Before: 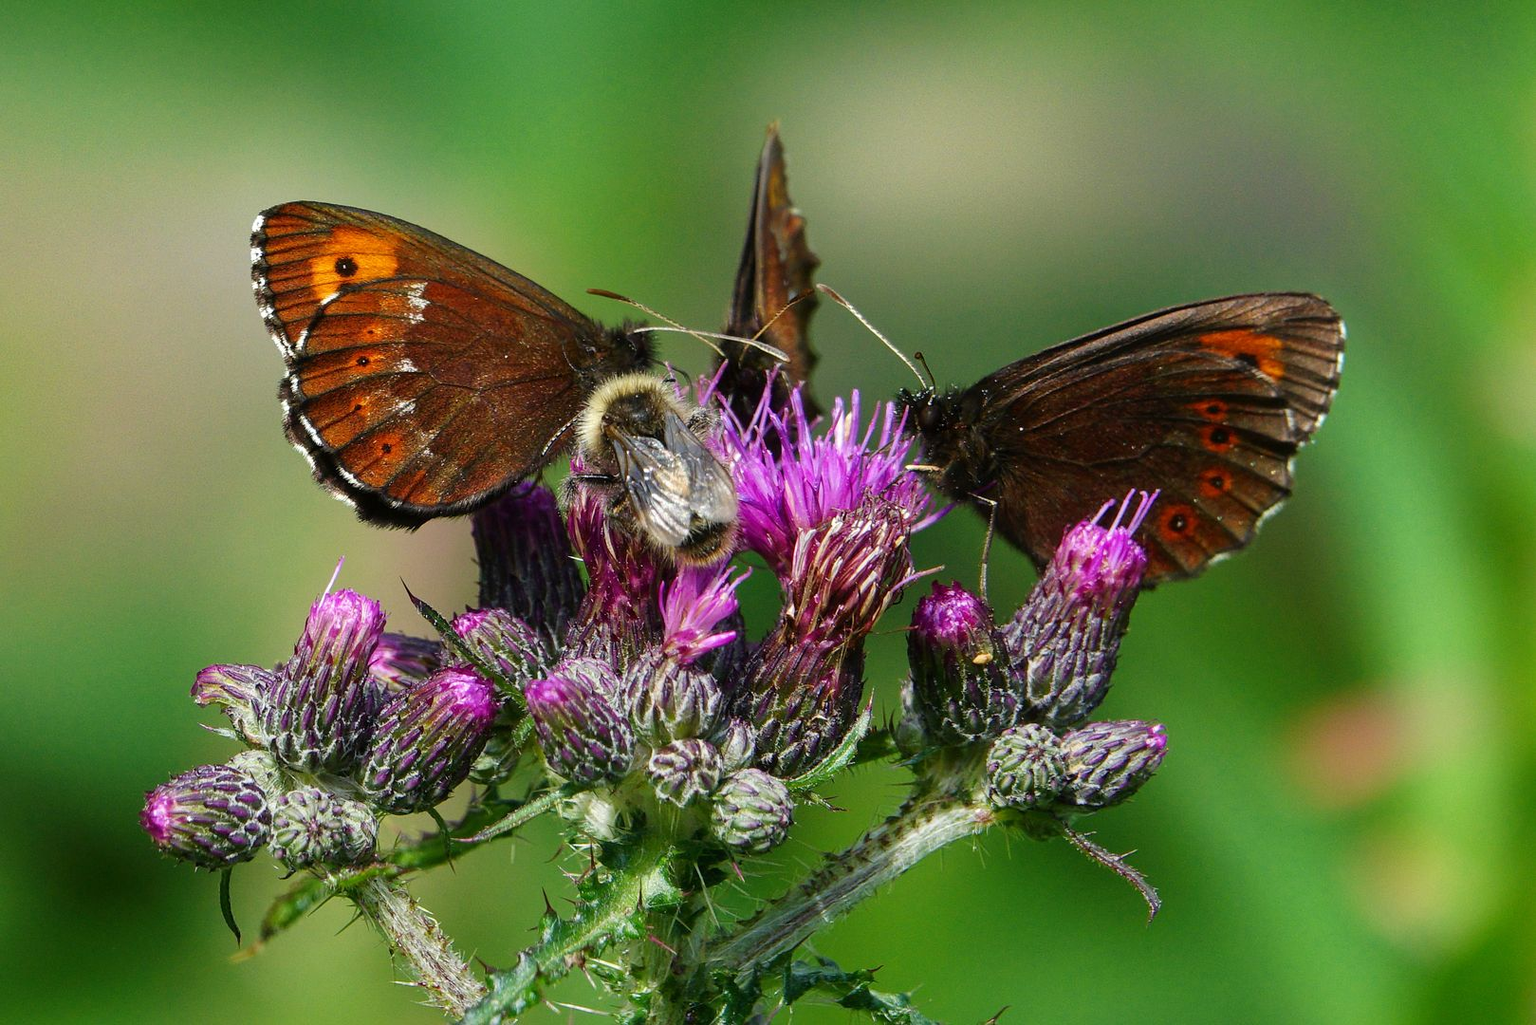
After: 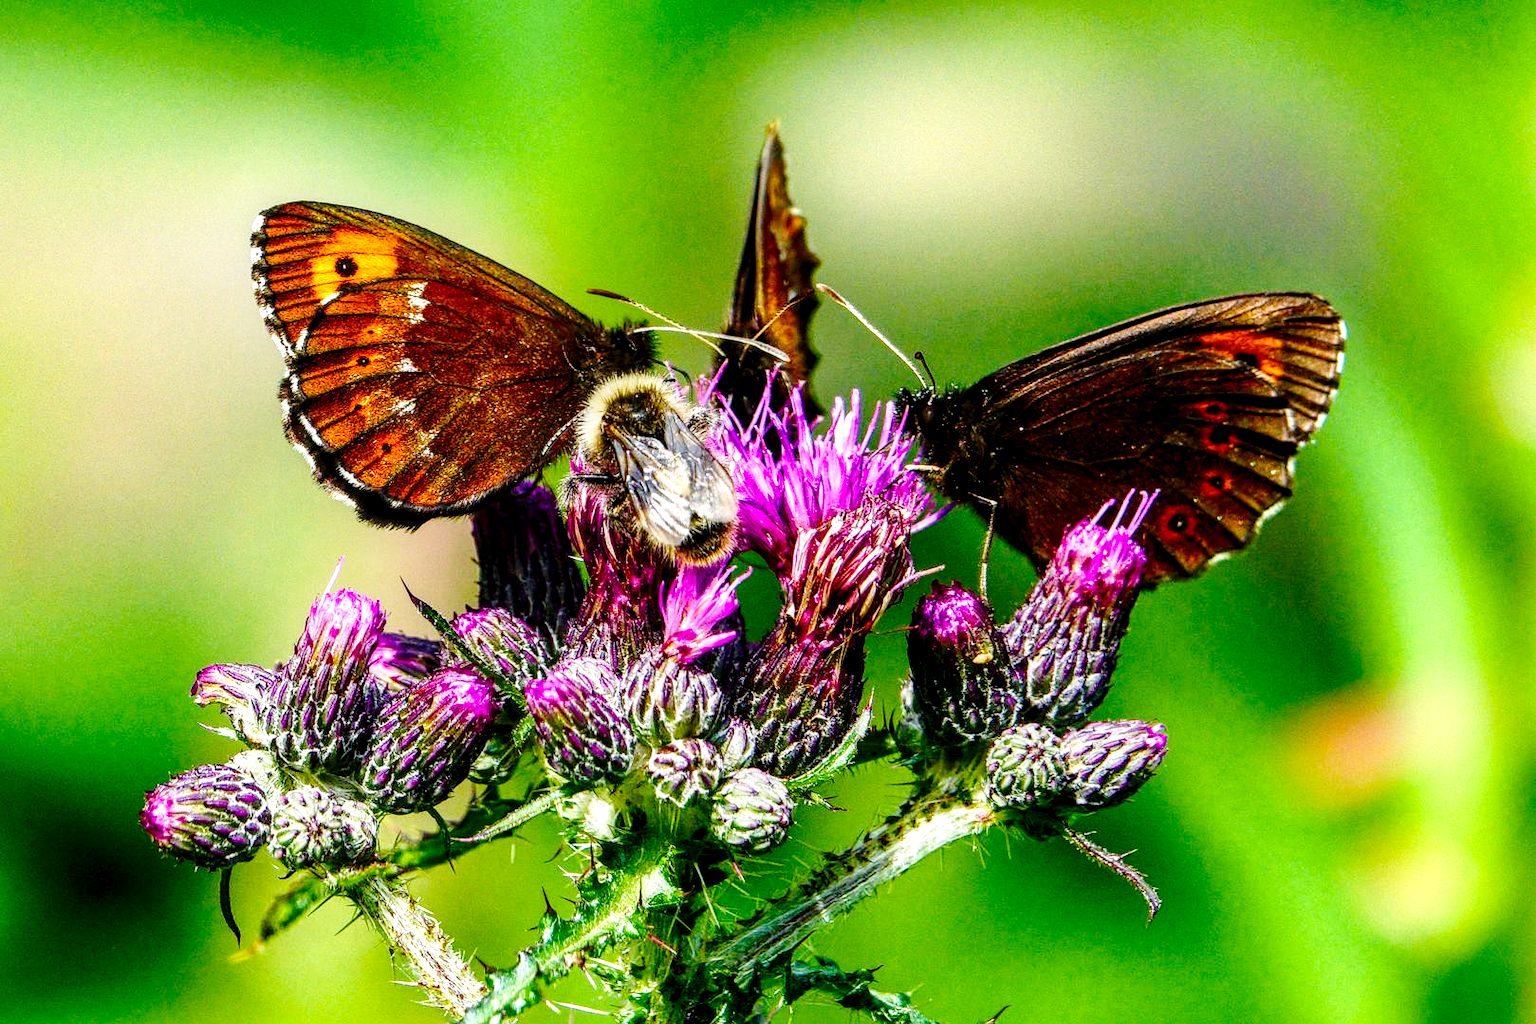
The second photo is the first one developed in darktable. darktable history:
contrast brightness saturation: contrast 0.153, brightness 0.051
local contrast: detail 160%
base curve: curves: ch0 [(0, 0) (0.028, 0.03) (0.121, 0.232) (0.46, 0.748) (0.859, 0.968) (1, 1)], preserve colors none
color balance rgb: highlights gain › chroma 0.295%, highlights gain › hue 330.41°, perceptual saturation grading › global saturation 20%, perceptual saturation grading › highlights -25.209%, perceptual saturation grading › shadows 49.643%, global vibrance 20%
